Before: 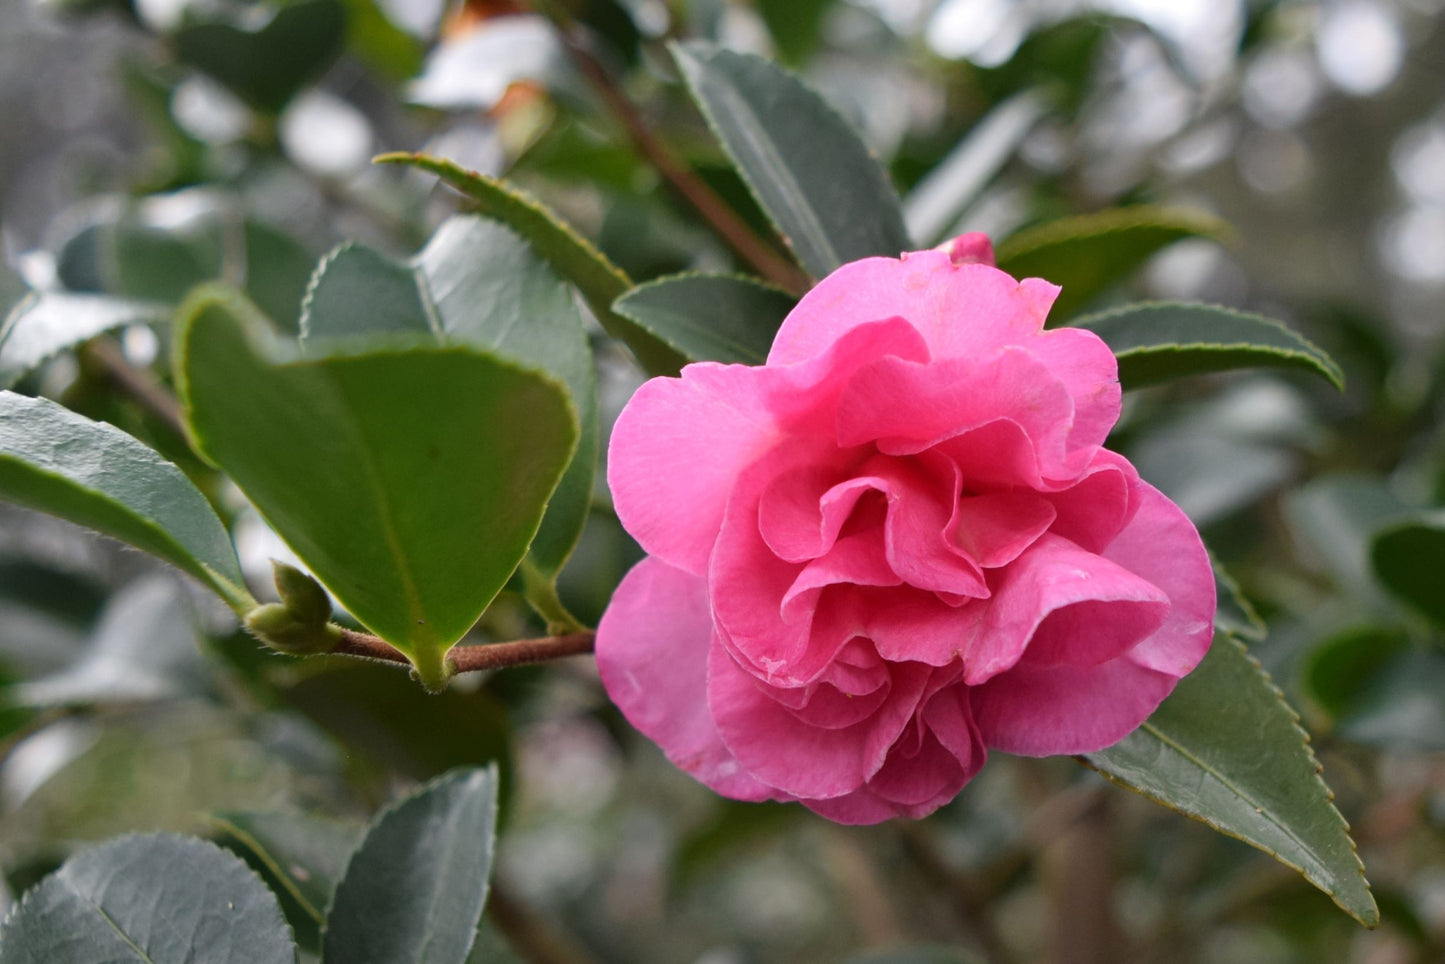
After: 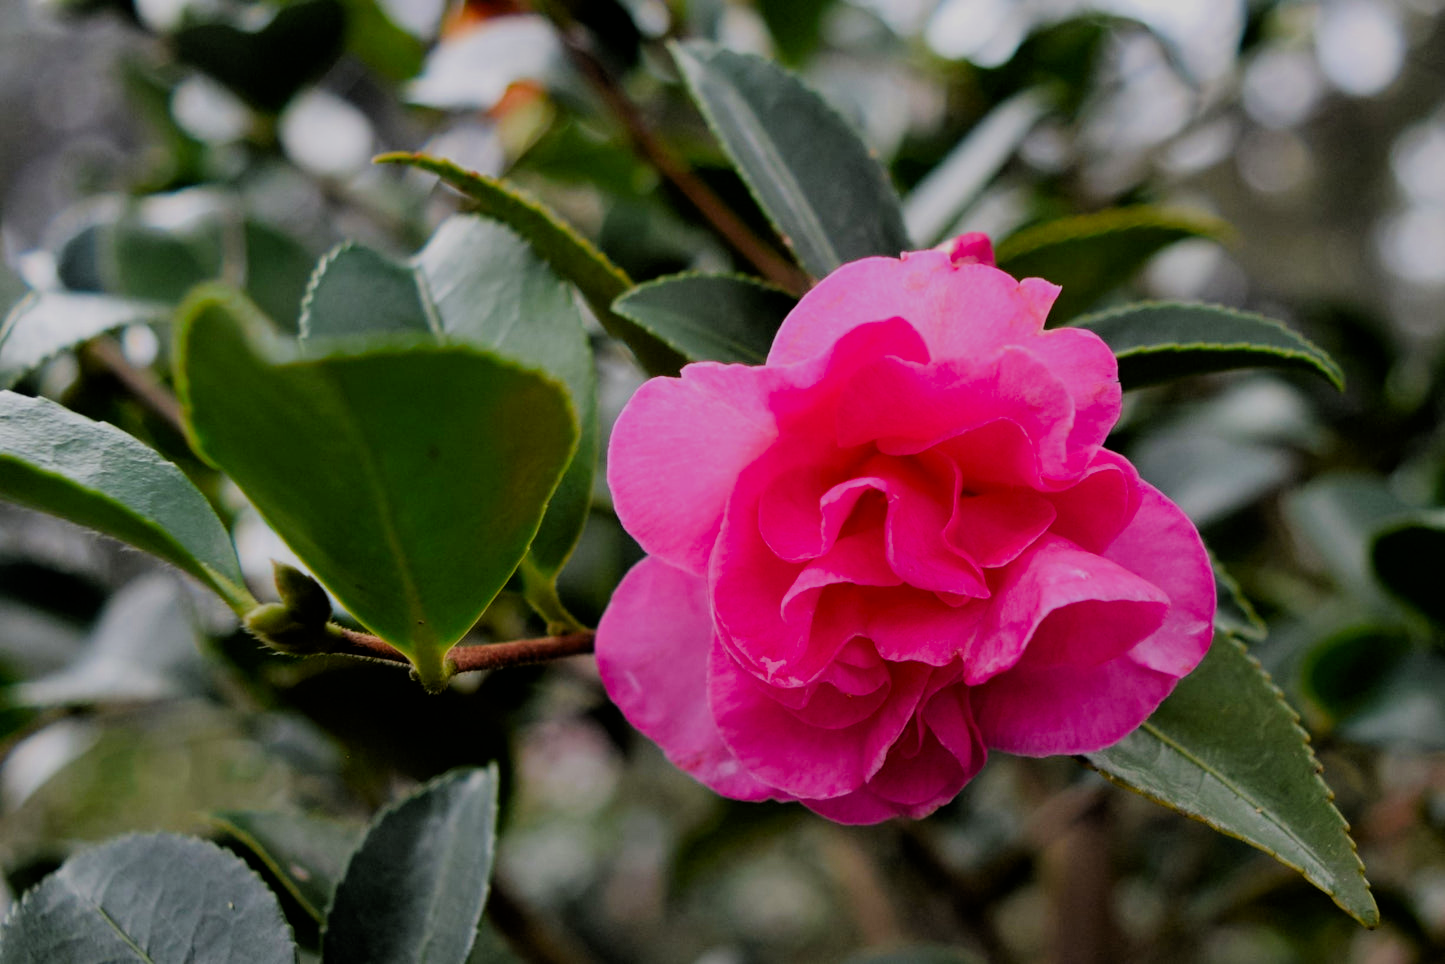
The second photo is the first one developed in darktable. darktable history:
filmic rgb: black relative exposure -4.14 EV, white relative exposure 5.1 EV, hardness 2.11, contrast 1.165
color zones: curves: ch0 [(0, 0.425) (0.143, 0.422) (0.286, 0.42) (0.429, 0.419) (0.571, 0.419) (0.714, 0.42) (0.857, 0.422) (1, 0.425)]; ch1 [(0, 0.666) (0.143, 0.669) (0.286, 0.671) (0.429, 0.67) (0.571, 0.67) (0.714, 0.67) (0.857, 0.67) (1, 0.666)]
exposure: black level correction 0.001, exposure -0.125 EV, compensate exposure bias true, compensate highlight preservation false
